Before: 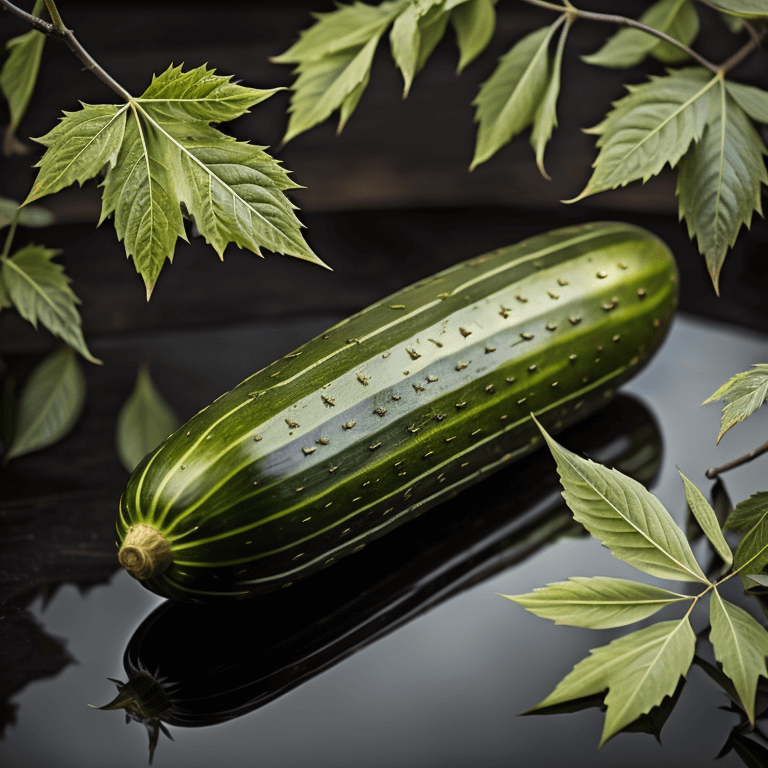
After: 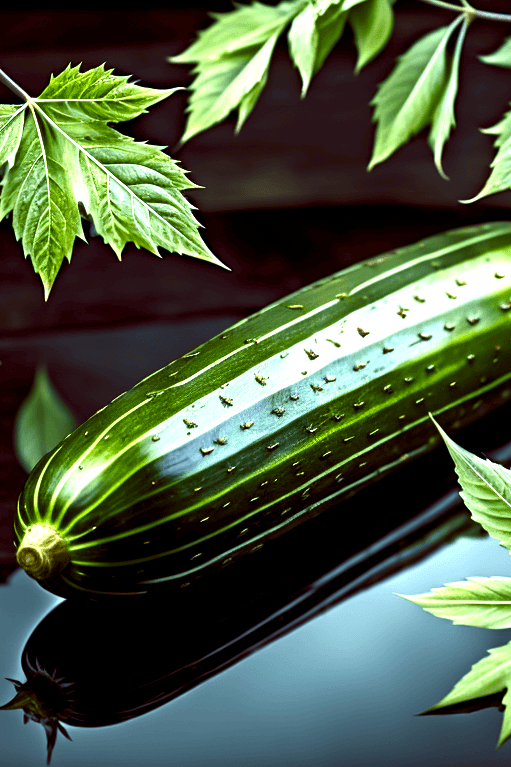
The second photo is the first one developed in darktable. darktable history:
crop and rotate: left 13.409%, right 19.924%
exposure: black level correction 0.001, exposure 0.5 EV, compensate exposure bias true, compensate highlight preservation false
color balance rgb: shadows lift › luminance -7.7%, shadows lift › chroma 2.13%, shadows lift › hue 200.79°, power › luminance -7.77%, power › chroma 2.27%, power › hue 220.69°, highlights gain › luminance 15.15%, highlights gain › chroma 4%, highlights gain › hue 209.35°, global offset › luminance -0.21%, global offset › chroma 0.27%, perceptual saturation grading › global saturation 24.42%, perceptual saturation grading › highlights -24.42%, perceptual saturation grading › mid-tones 24.42%, perceptual saturation grading › shadows 40%, perceptual brilliance grading › global brilliance -5%, perceptual brilliance grading › highlights 24.42%, perceptual brilliance grading › mid-tones 7%, perceptual brilliance grading › shadows -5%
